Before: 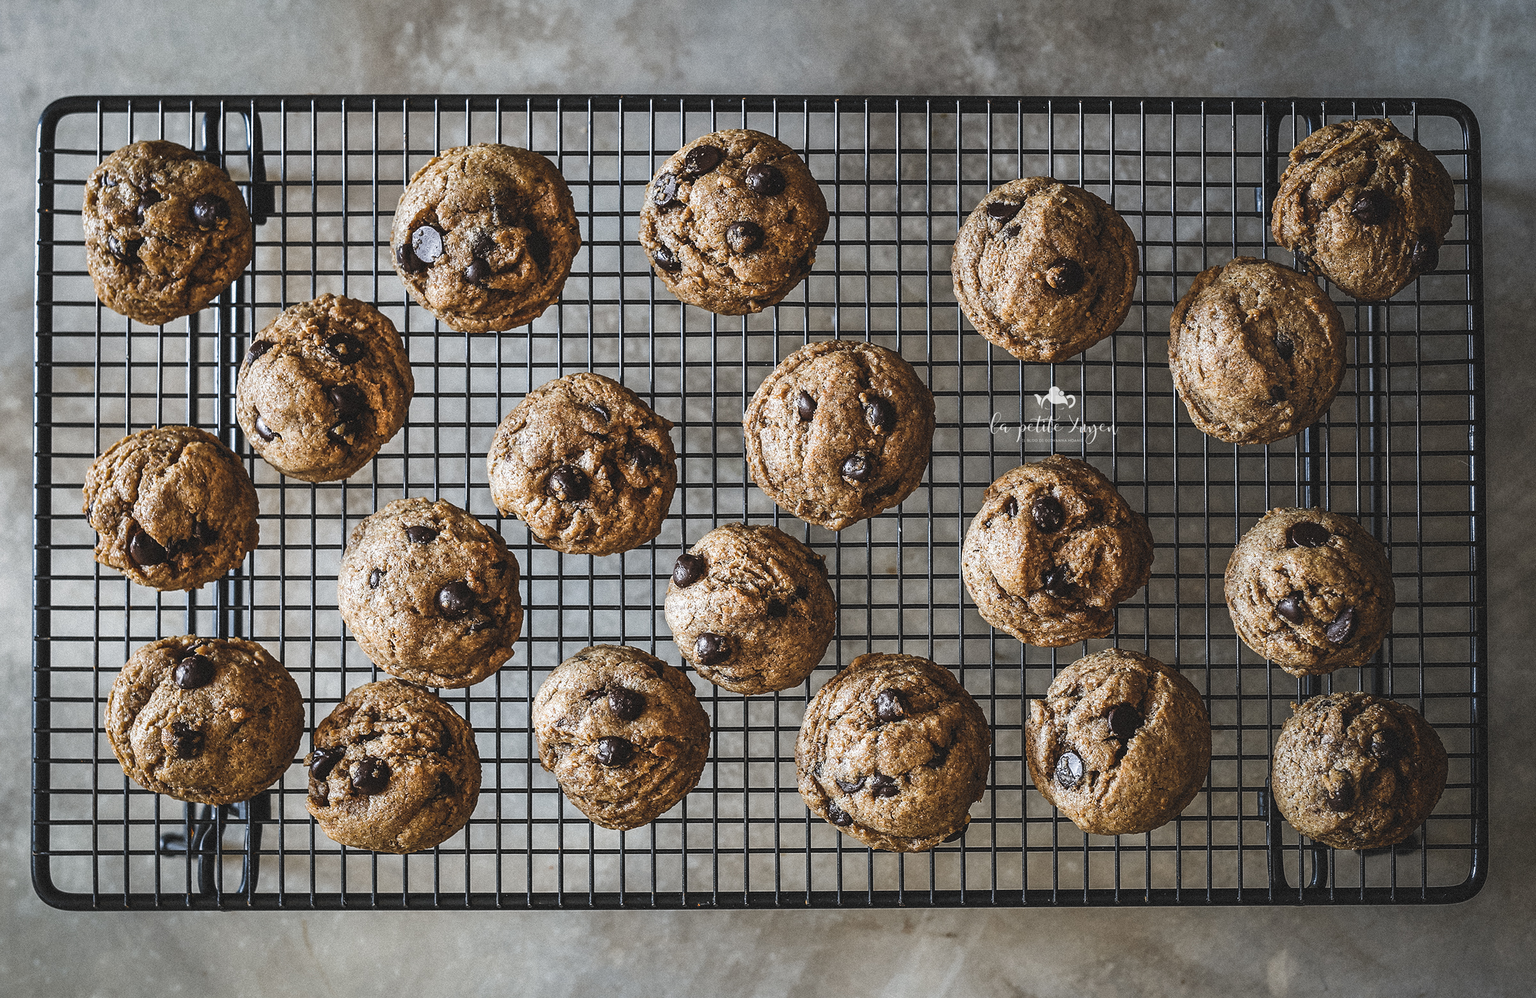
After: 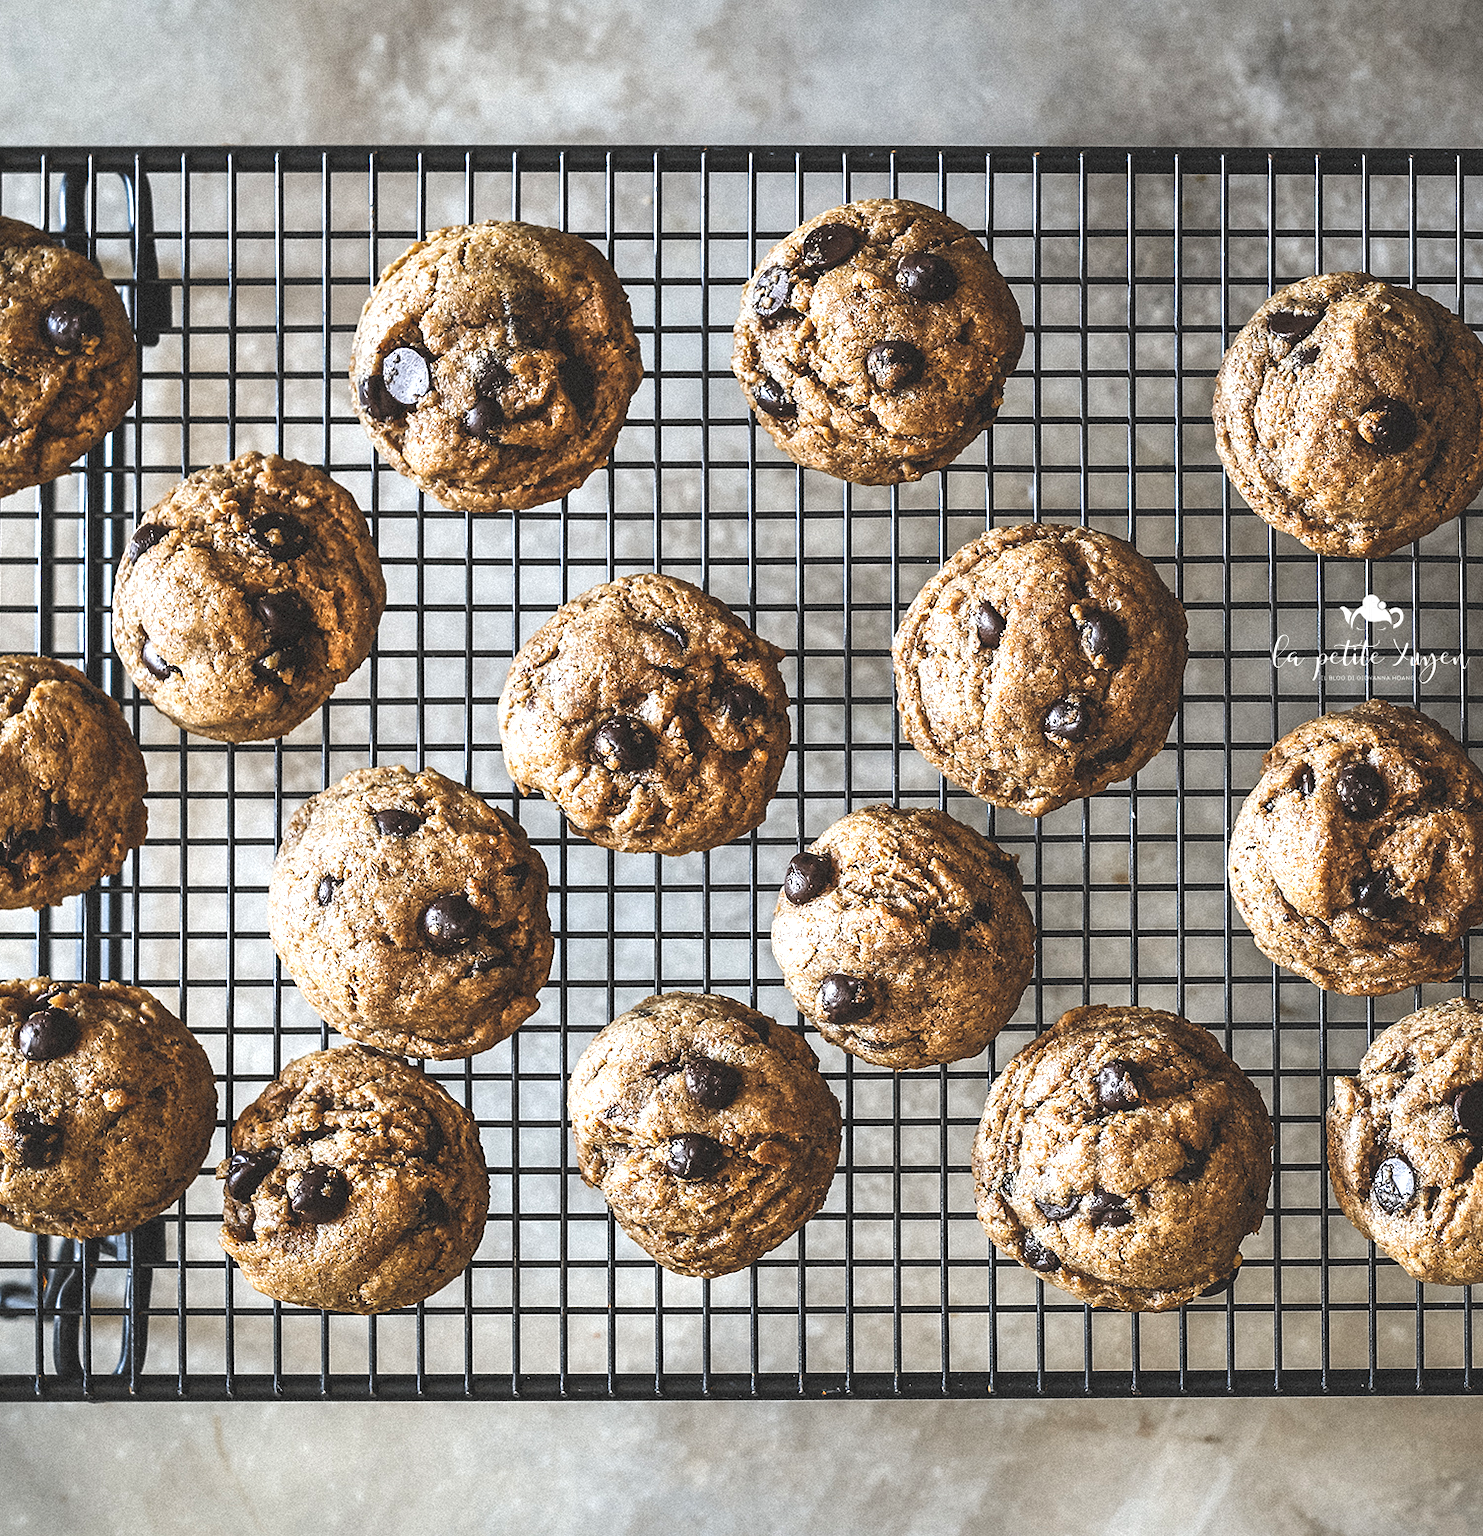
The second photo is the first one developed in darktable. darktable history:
exposure: black level correction 0, exposure 0.7 EV, compensate exposure bias true, compensate highlight preservation false
crop: left 10.644%, right 26.528%
